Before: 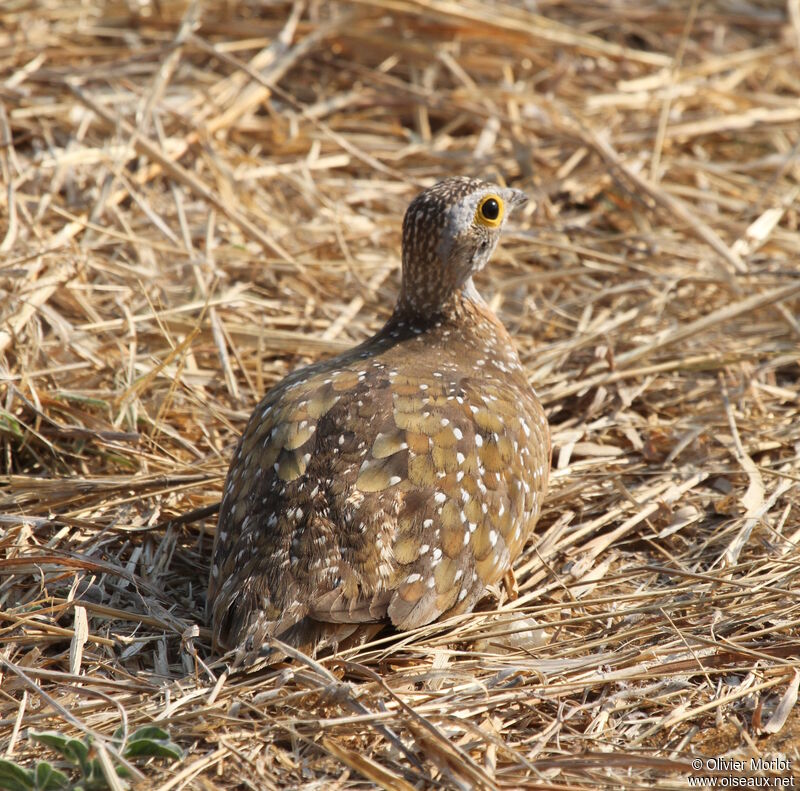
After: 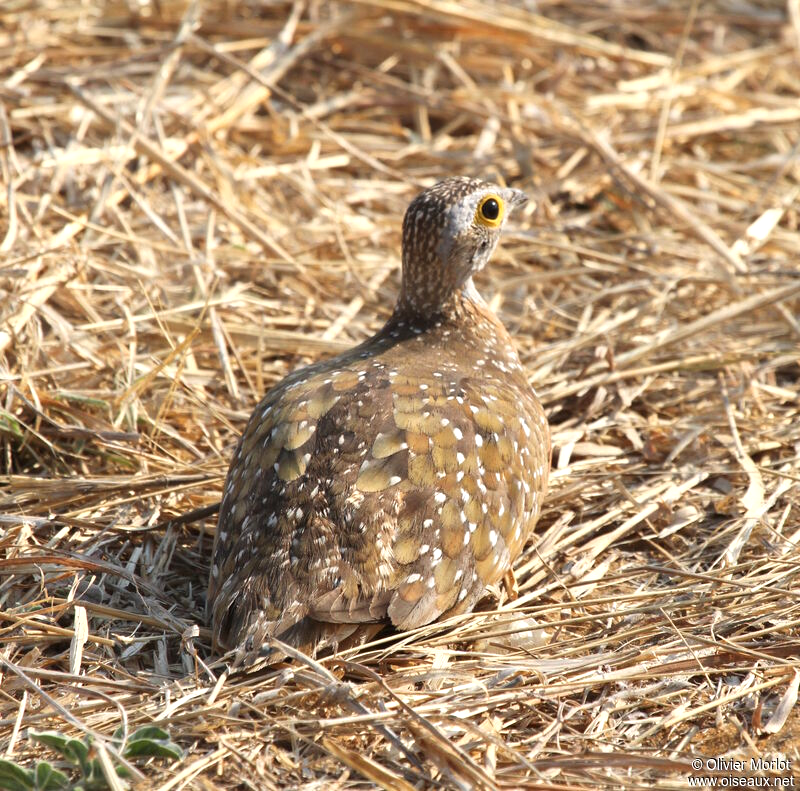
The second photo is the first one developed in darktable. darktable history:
exposure: black level correction 0, exposure 0.394 EV, compensate exposure bias true, compensate highlight preservation false
